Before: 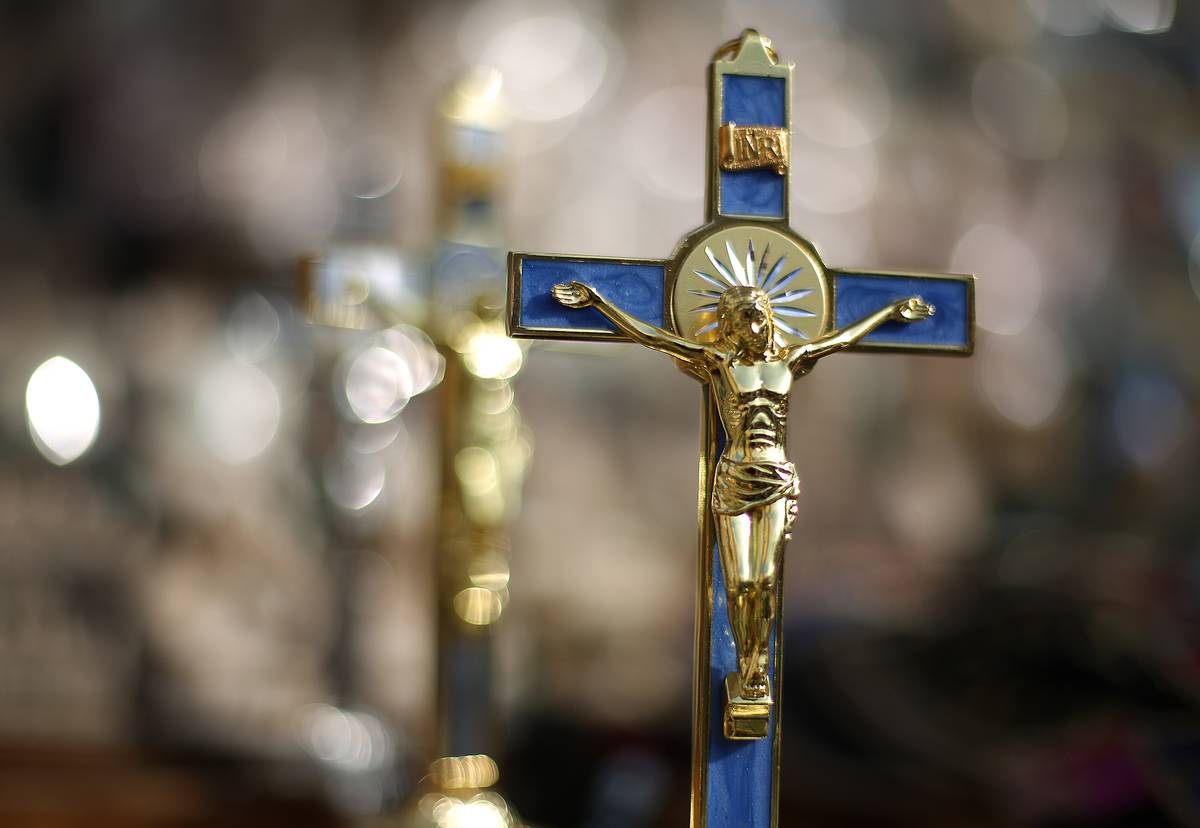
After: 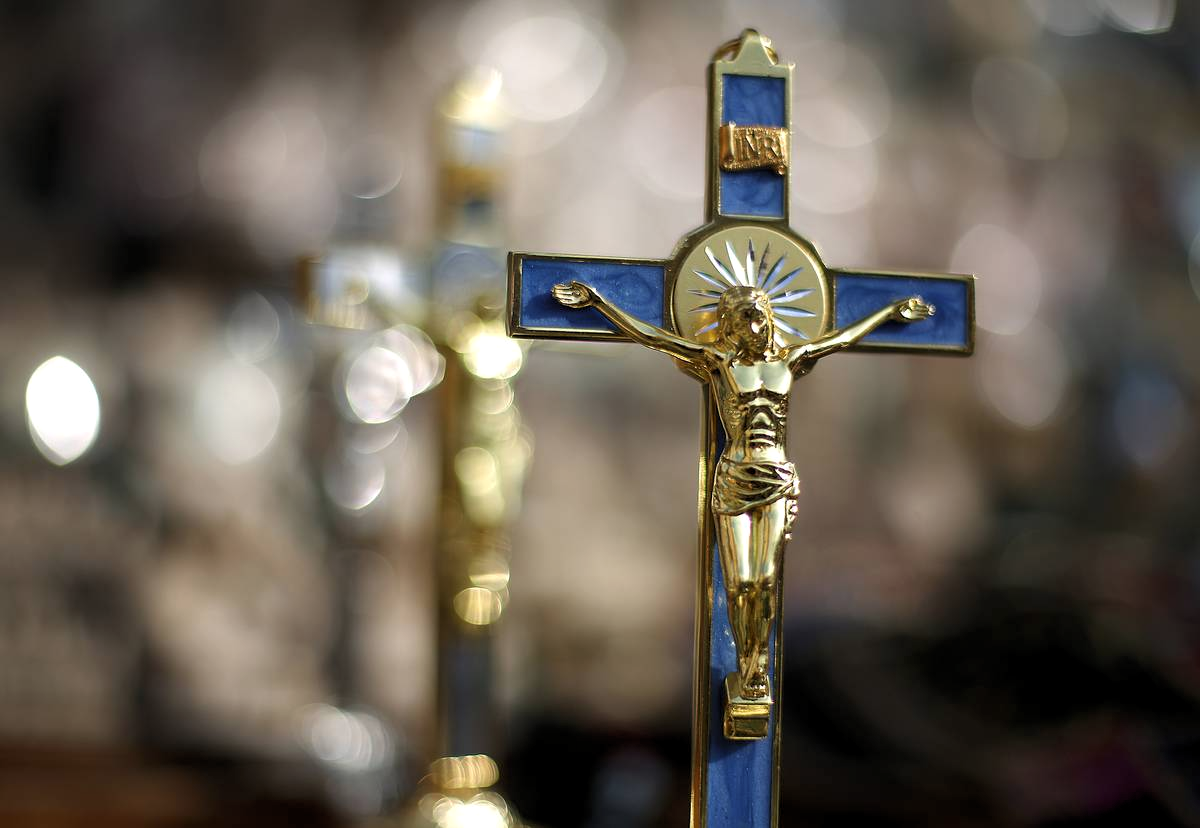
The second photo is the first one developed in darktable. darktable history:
levels: black 0.097%, levels [0.026, 0.507, 0.987]
tone equalizer: on, module defaults
